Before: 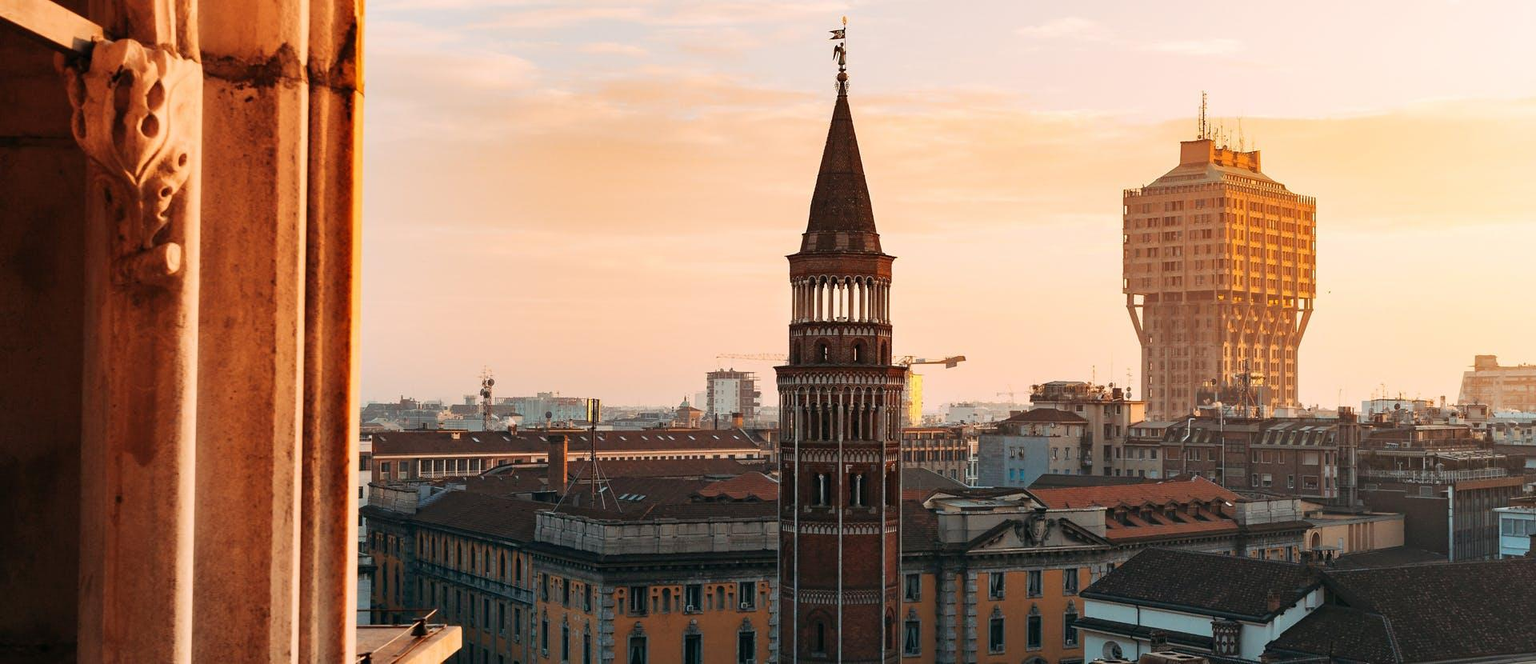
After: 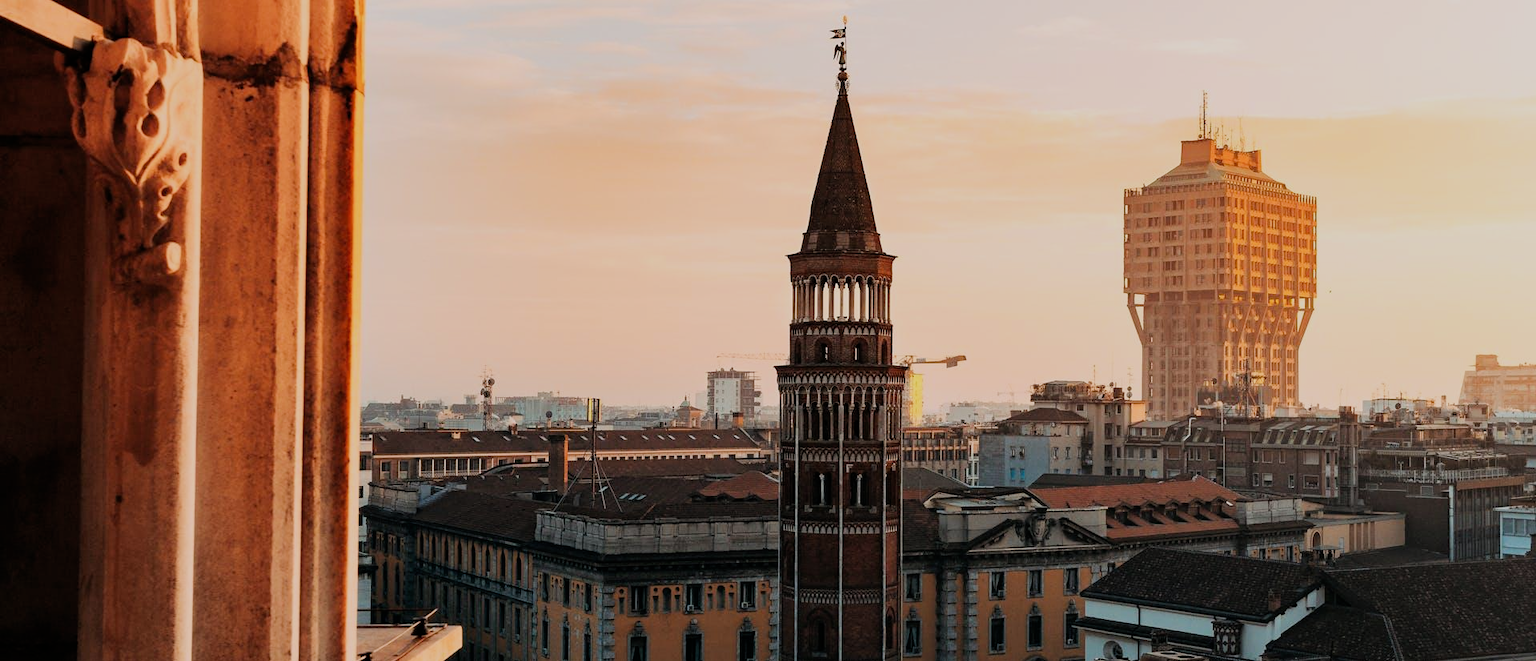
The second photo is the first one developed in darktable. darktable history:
crop: top 0.181%, bottom 0.115%
filmic rgb: black relative exposure -7.65 EV, white relative exposure 4.56 EV, threshold 3.04 EV, hardness 3.61, contrast 1.056, enable highlight reconstruction true
